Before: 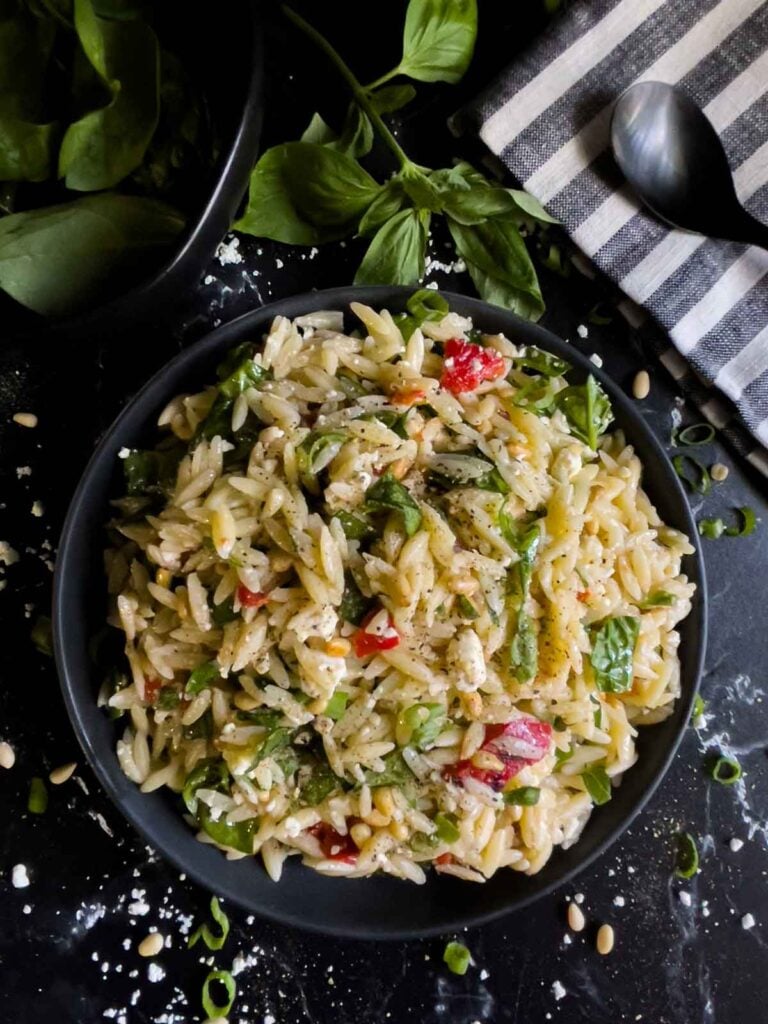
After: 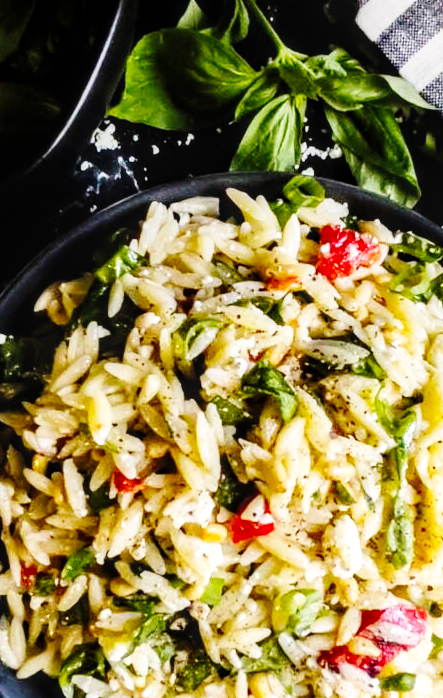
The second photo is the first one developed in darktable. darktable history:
crop: left 16.202%, top 11.208%, right 26.045%, bottom 20.557%
local contrast: detail 130%
base curve: curves: ch0 [(0, 0) (0, 0) (0.002, 0.001) (0.008, 0.003) (0.019, 0.011) (0.037, 0.037) (0.064, 0.11) (0.102, 0.232) (0.152, 0.379) (0.216, 0.524) (0.296, 0.665) (0.394, 0.789) (0.512, 0.881) (0.651, 0.945) (0.813, 0.986) (1, 1)], preserve colors none
